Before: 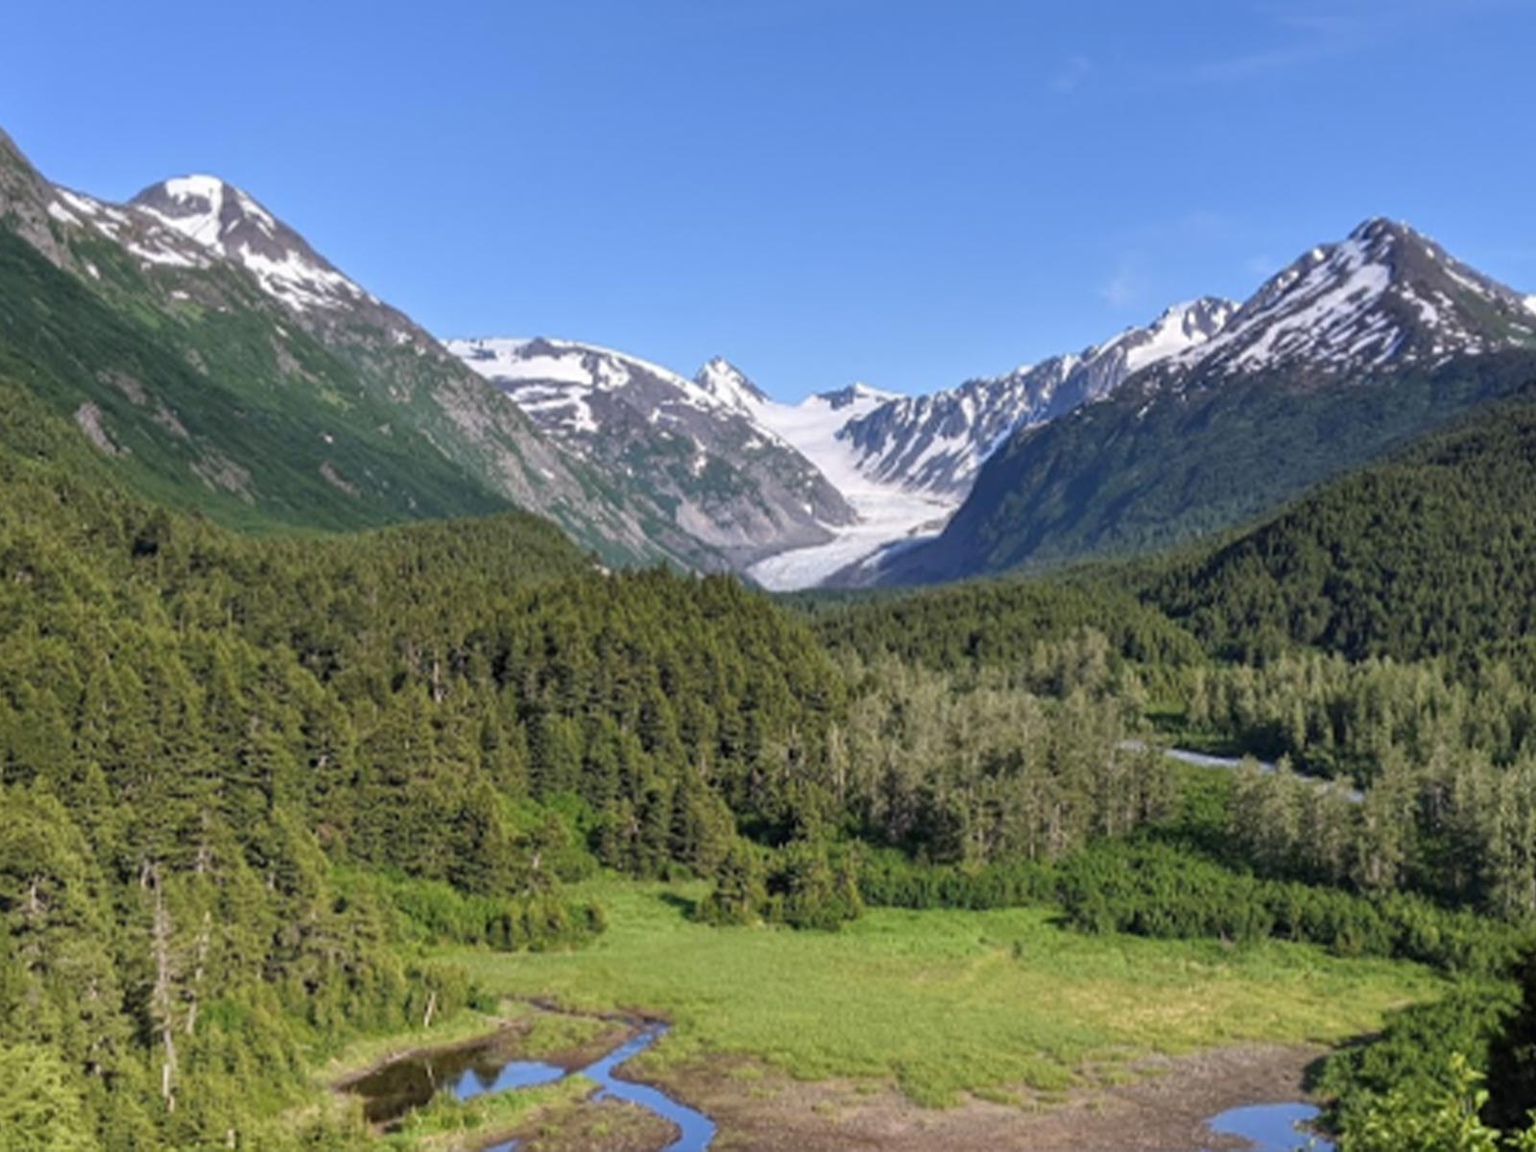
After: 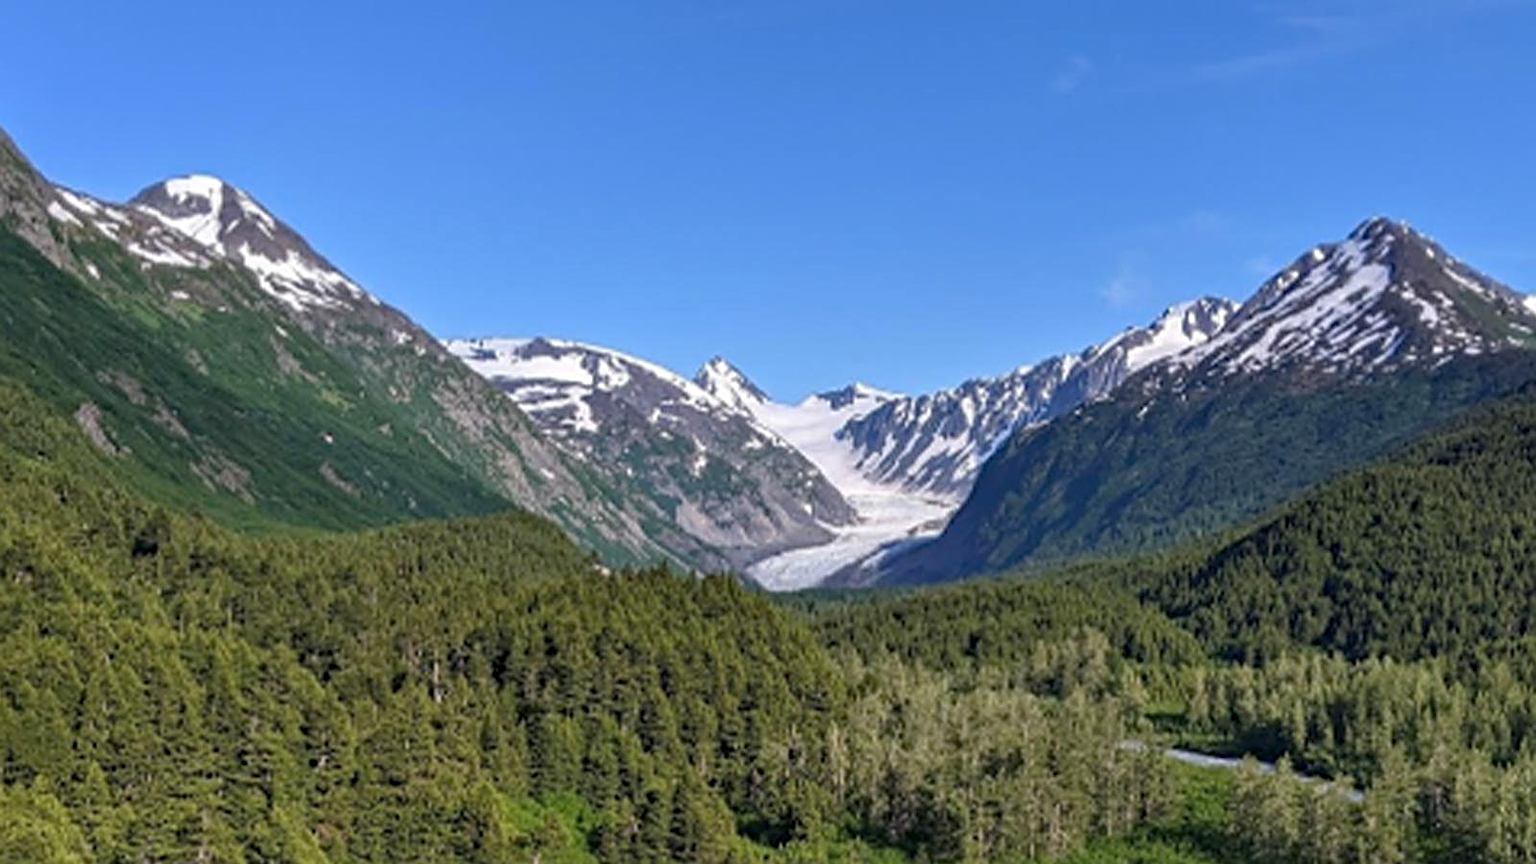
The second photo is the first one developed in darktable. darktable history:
crop: bottom 24.982%
exposure: compensate highlight preservation false
haze removal: strength 0.279, distance 0.248, compatibility mode true, adaptive false
sharpen: on, module defaults
